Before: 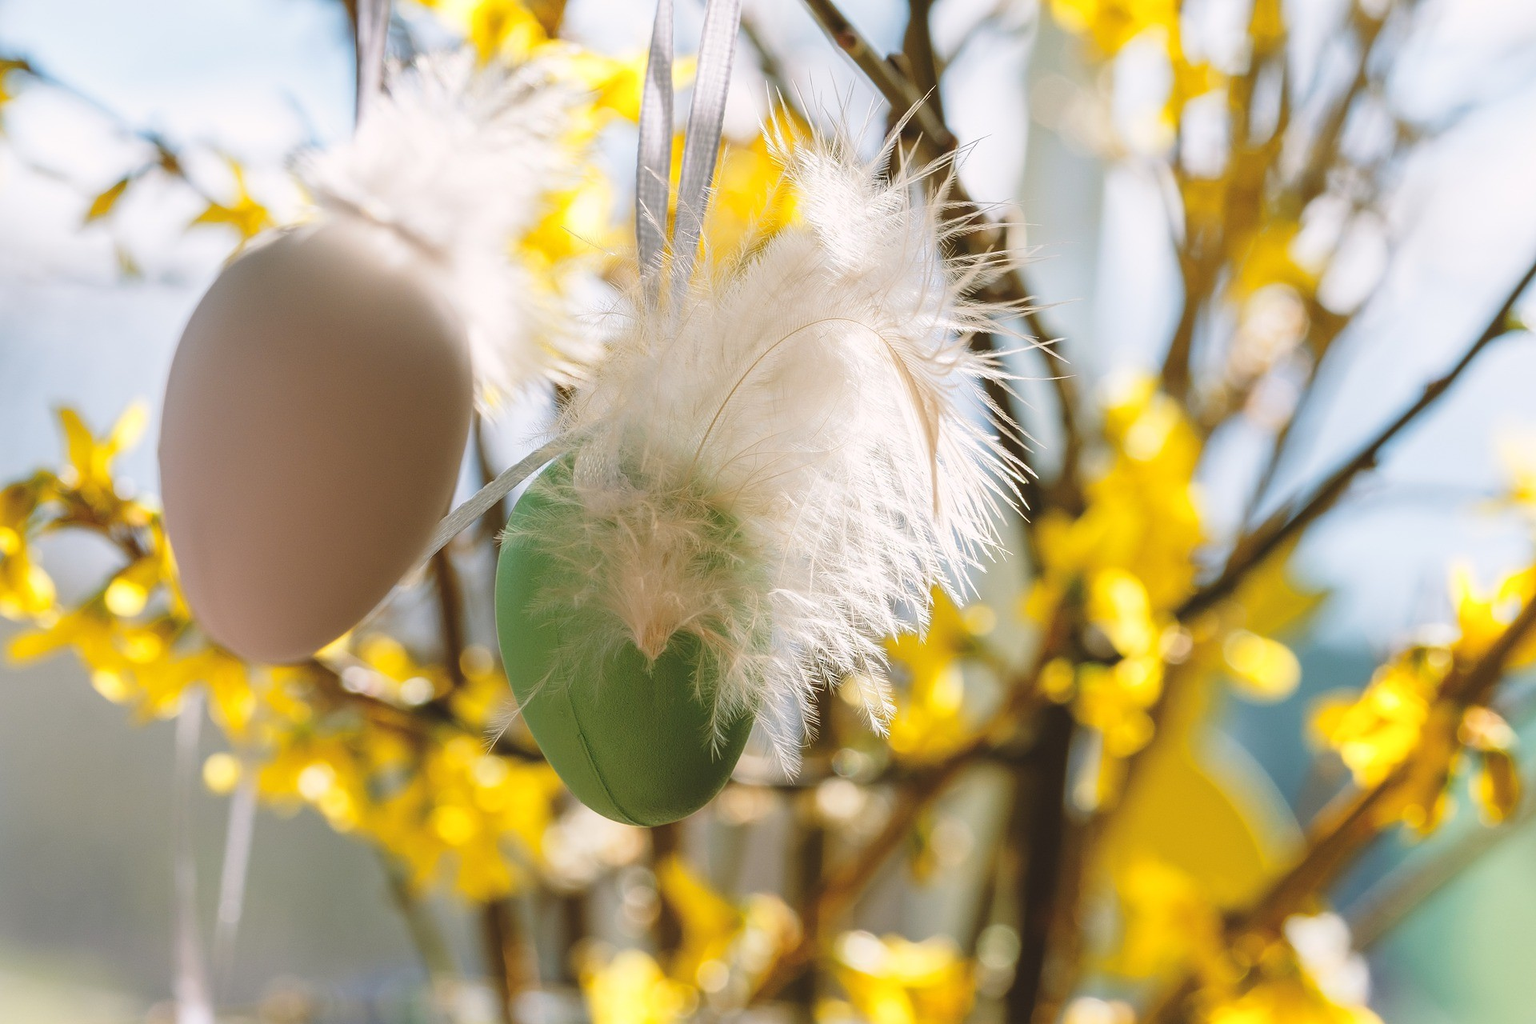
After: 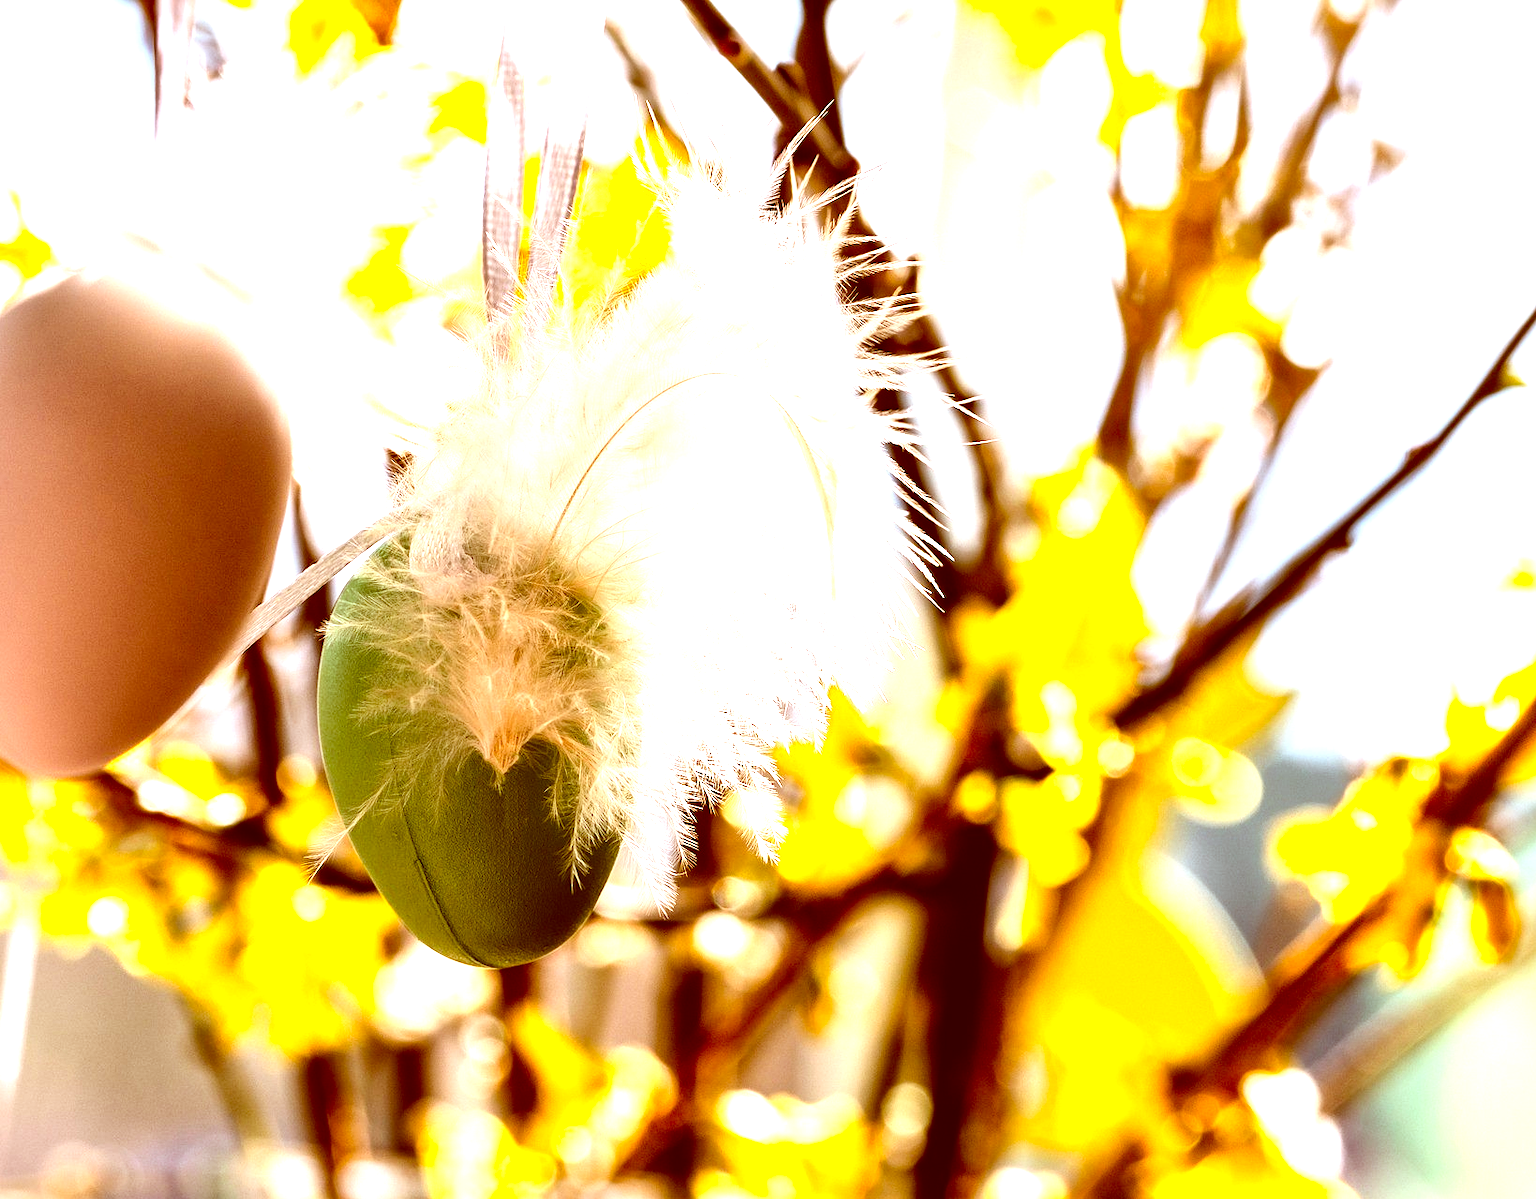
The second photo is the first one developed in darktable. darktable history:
crop and rotate: left 14.584%
color correction: highlights a* 9.03, highlights b* 8.71, shadows a* 40, shadows b* 40, saturation 0.8
color balance: lift [1, 1.001, 0.999, 1.001], gamma [1, 1.004, 1.007, 0.993], gain [1, 0.991, 0.987, 1.013], contrast 7.5%, contrast fulcrum 10%, output saturation 115%
local contrast: mode bilateral grid, contrast 25, coarseness 60, detail 151%, midtone range 0.2
exposure: black level correction 0.008, exposure 0.979 EV, compensate highlight preservation false
contrast brightness saturation: contrast 0.19, brightness -0.24, saturation 0.11
